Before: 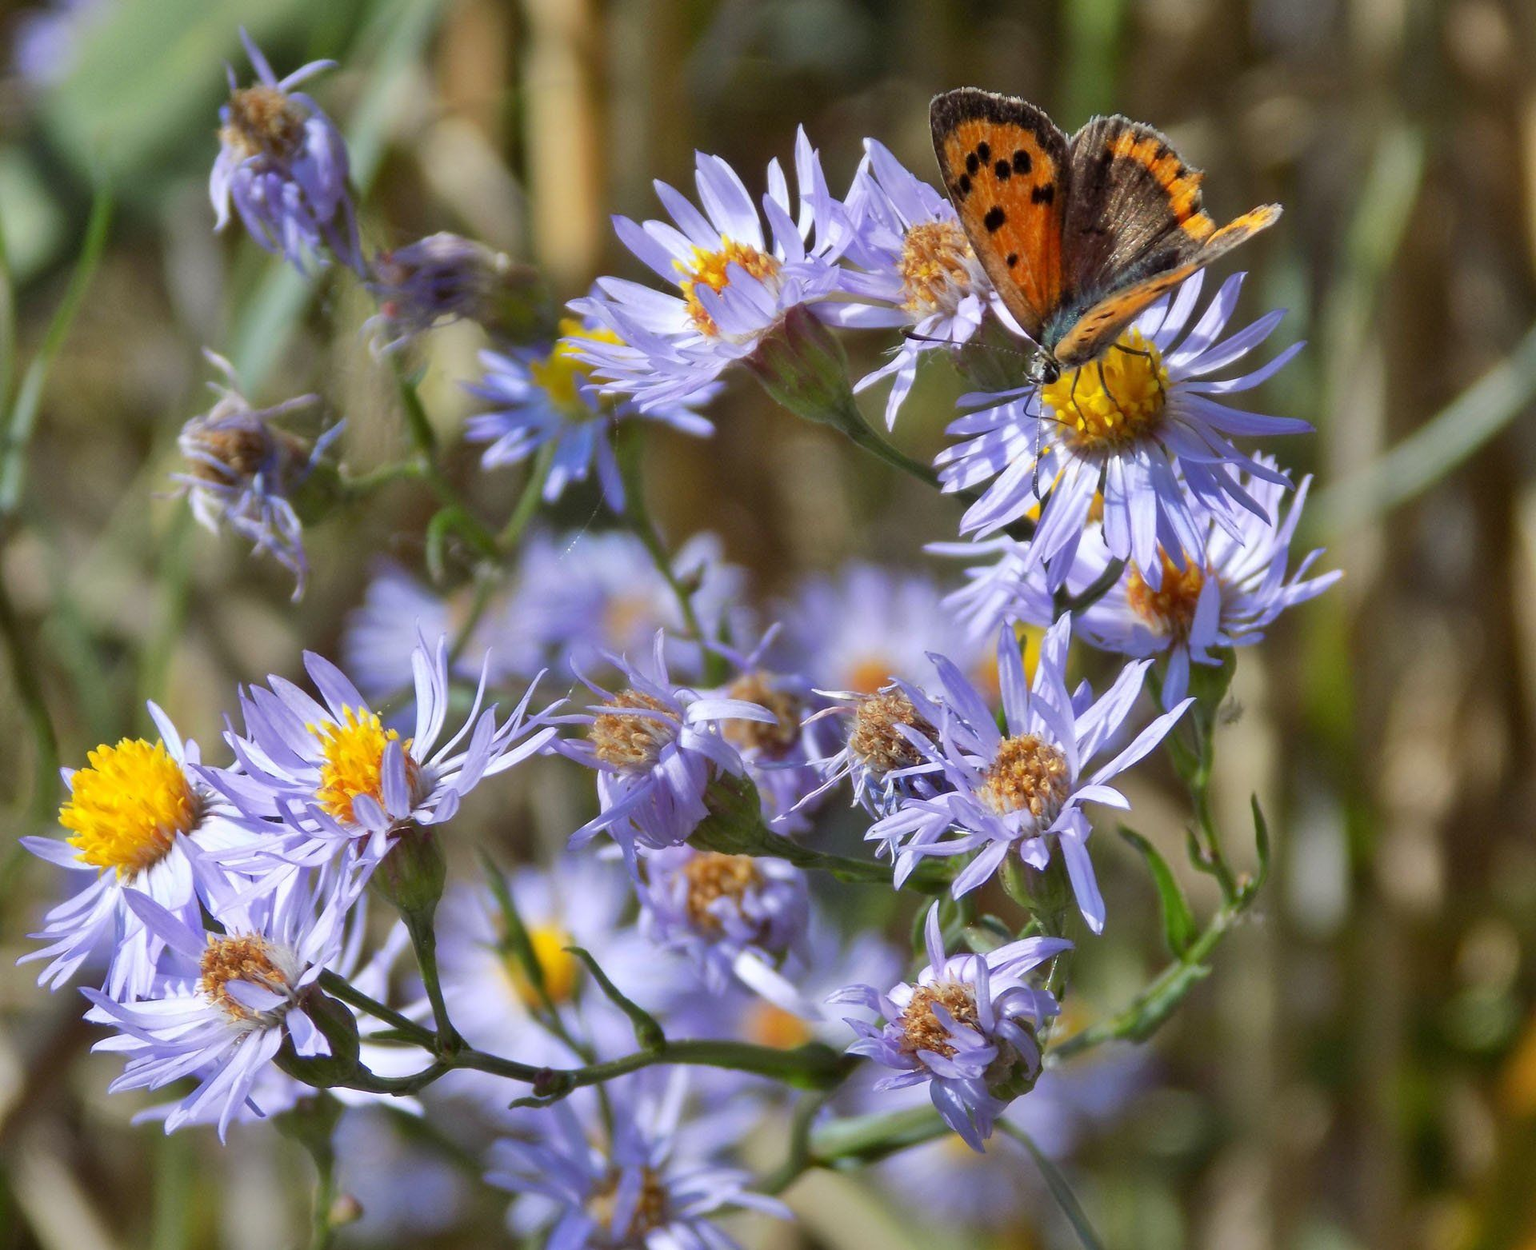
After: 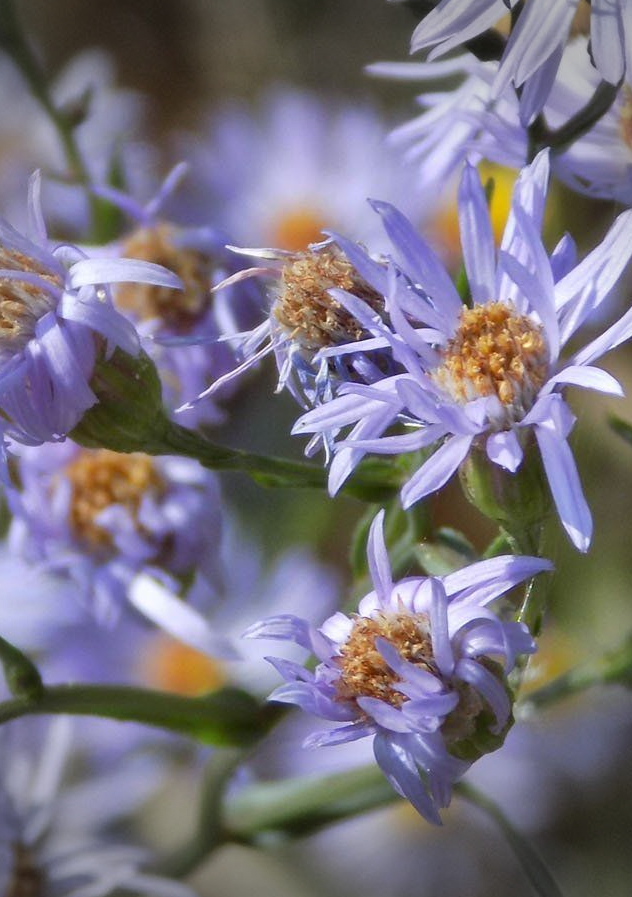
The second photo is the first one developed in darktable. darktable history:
crop: left 41.122%, top 39.442%, right 25.938%, bottom 3.164%
vignetting: fall-off start 68.77%, fall-off radius 29.9%, width/height ratio 0.991, shape 0.839
